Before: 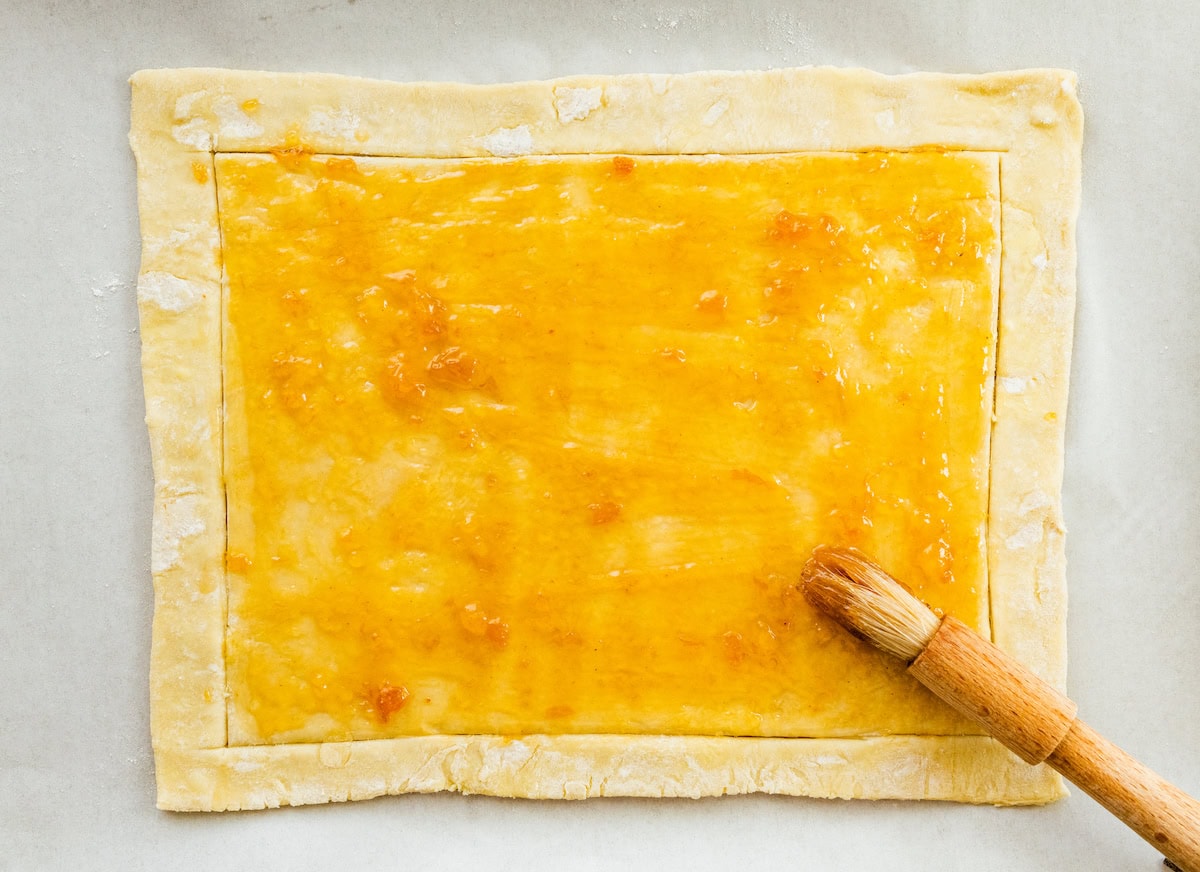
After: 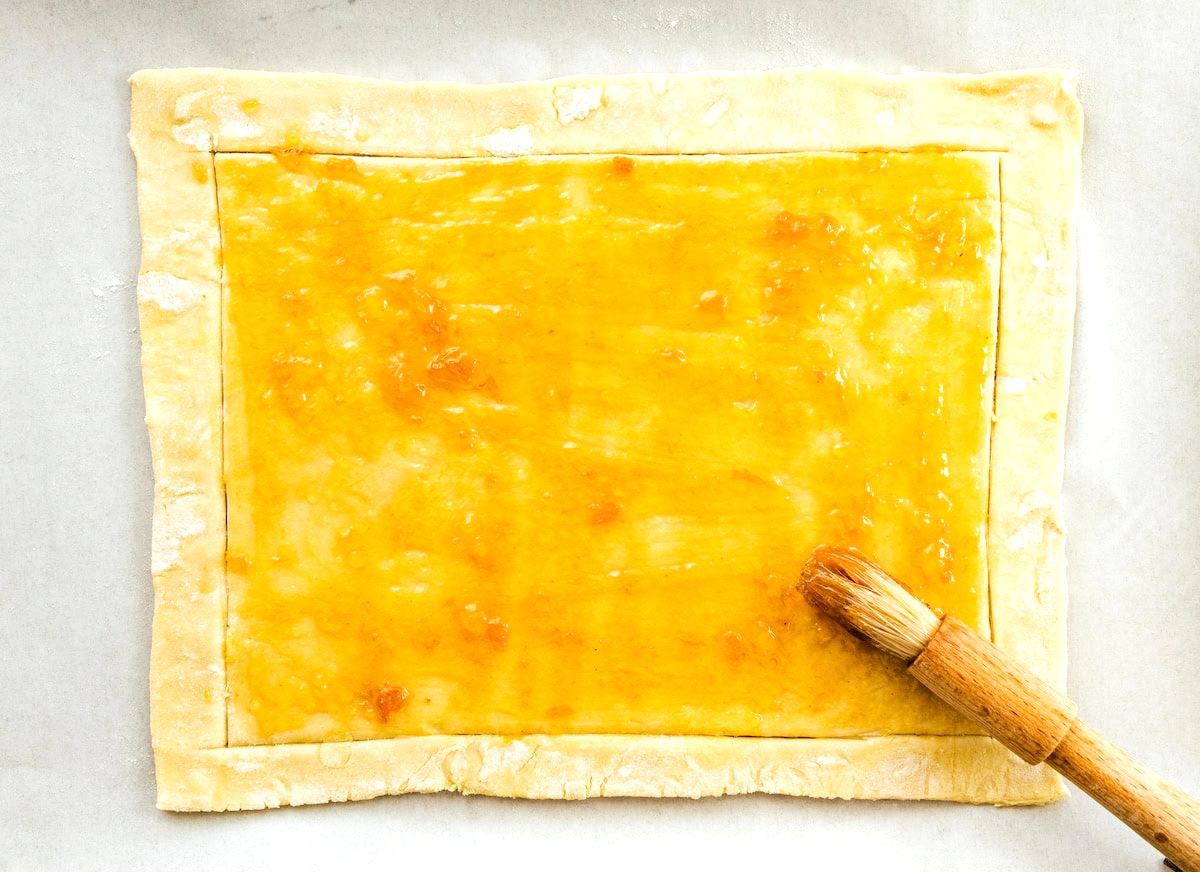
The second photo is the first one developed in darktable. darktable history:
tone equalizer: -8 EV -0.394 EV, -7 EV -0.427 EV, -6 EV -0.358 EV, -5 EV -0.219 EV, -3 EV 0.23 EV, -2 EV 0.323 EV, -1 EV 0.403 EV, +0 EV 0.416 EV, edges refinement/feathering 500, mask exposure compensation -1.57 EV, preserve details no
